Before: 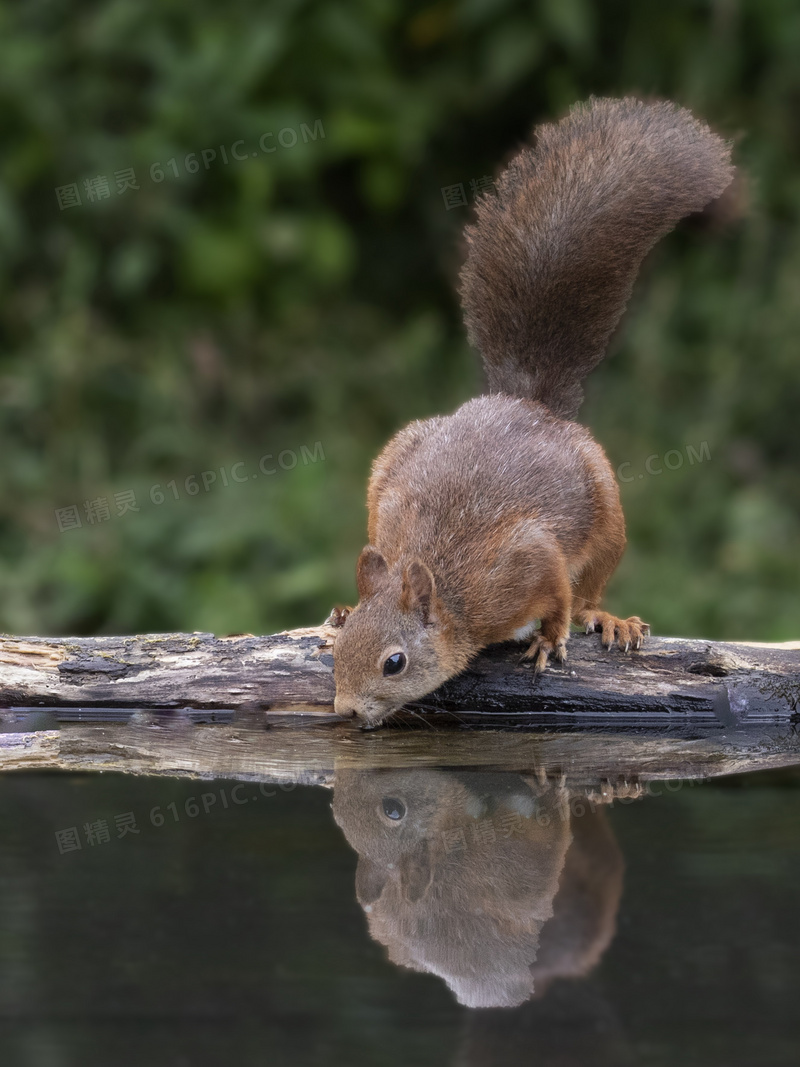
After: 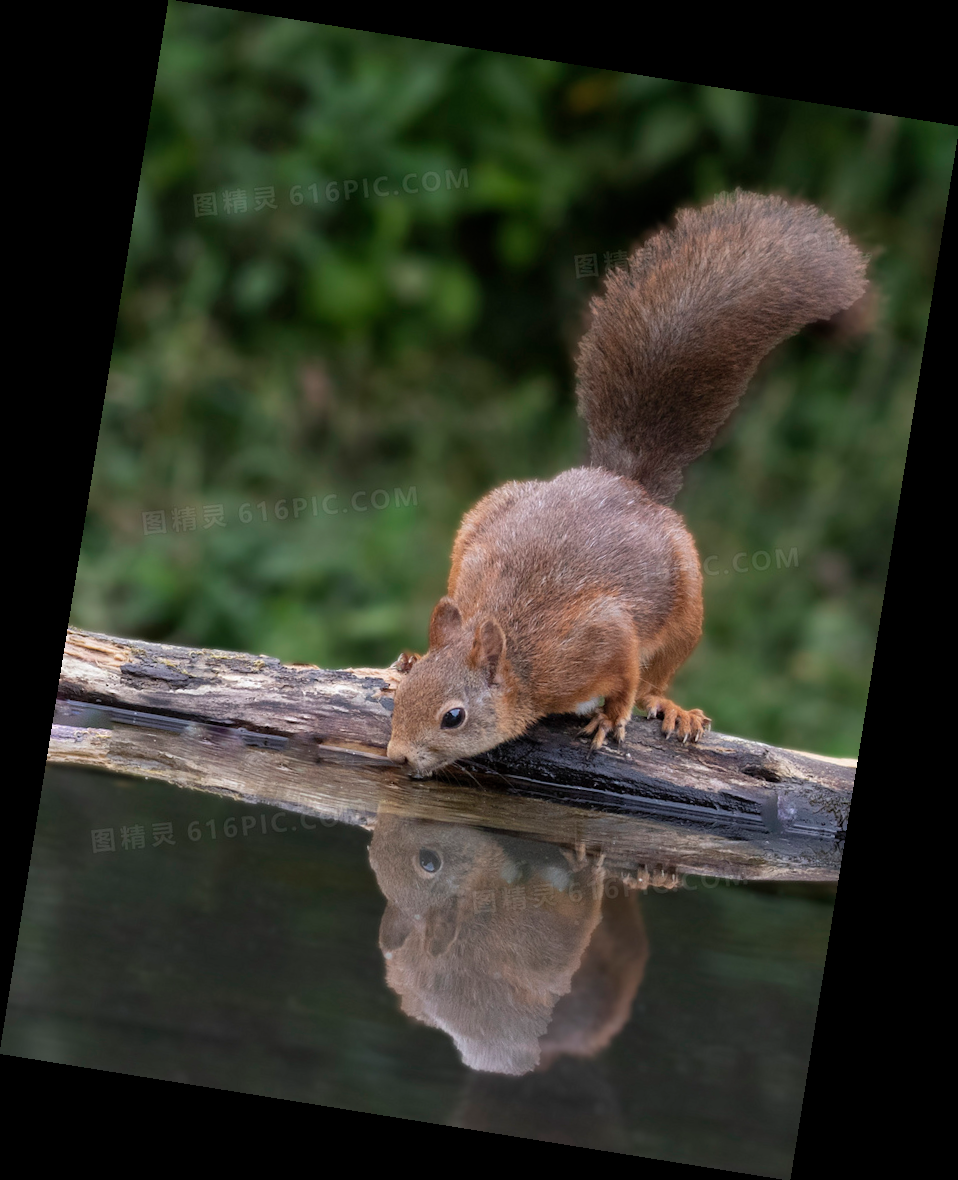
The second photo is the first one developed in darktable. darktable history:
rotate and perspective: rotation 9.12°, automatic cropping off
shadows and highlights: shadows 25, highlights -25
